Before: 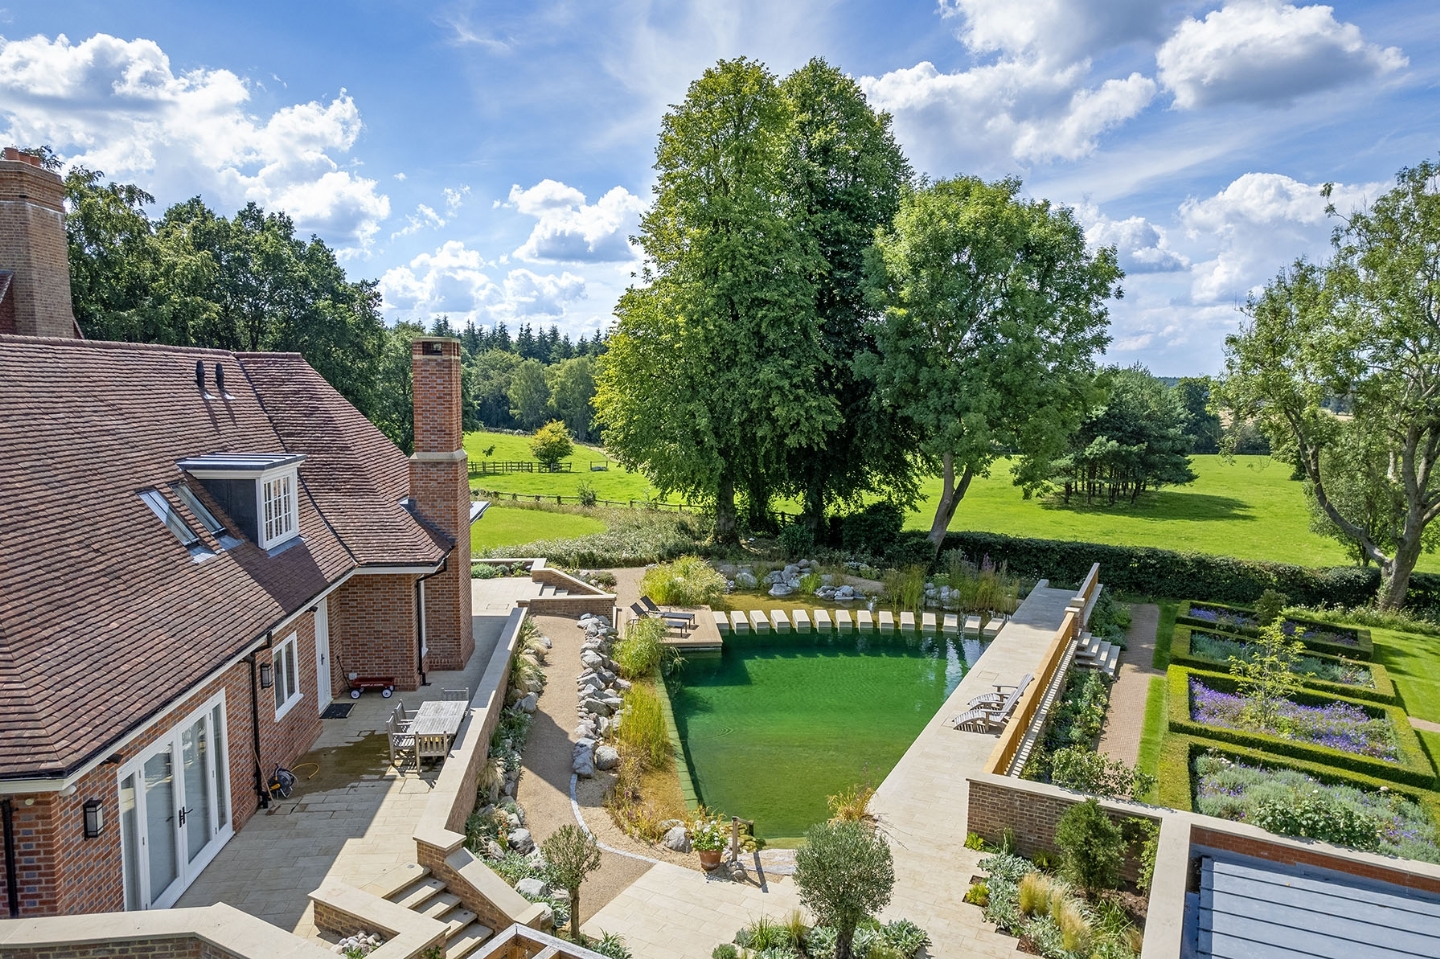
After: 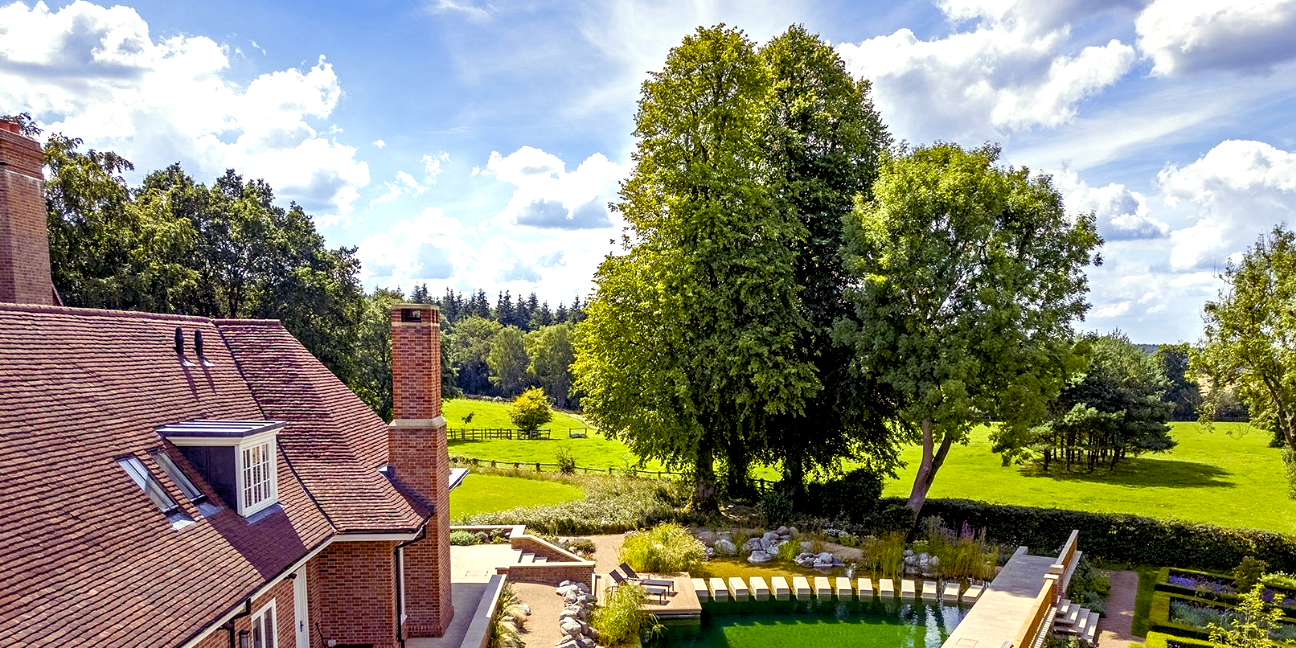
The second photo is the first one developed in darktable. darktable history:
crop: left 1.509%, top 3.452%, right 7.696%, bottom 28.452%
color balance rgb: shadows lift › luminance -21.66%, shadows lift › chroma 8.98%, shadows lift › hue 283.37°, power › chroma 1.55%, power › hue 25.59°, highlights gain › luminance 6.08%, highlights gain › chroma 2.55%, highlights gain › hue 90°, global offset › luminance -0.87%, perceptual saturation grading › global saturation 27.49%, perceptual saturation grading › highlights -28.39%, perceptual saturation grading › mid-tones 15.22%, perceptual saturation grading › shadows 33.98%, perceptual brilliance grading › highlights 10%, perceptual brilliance grading › mid-tones 5%
